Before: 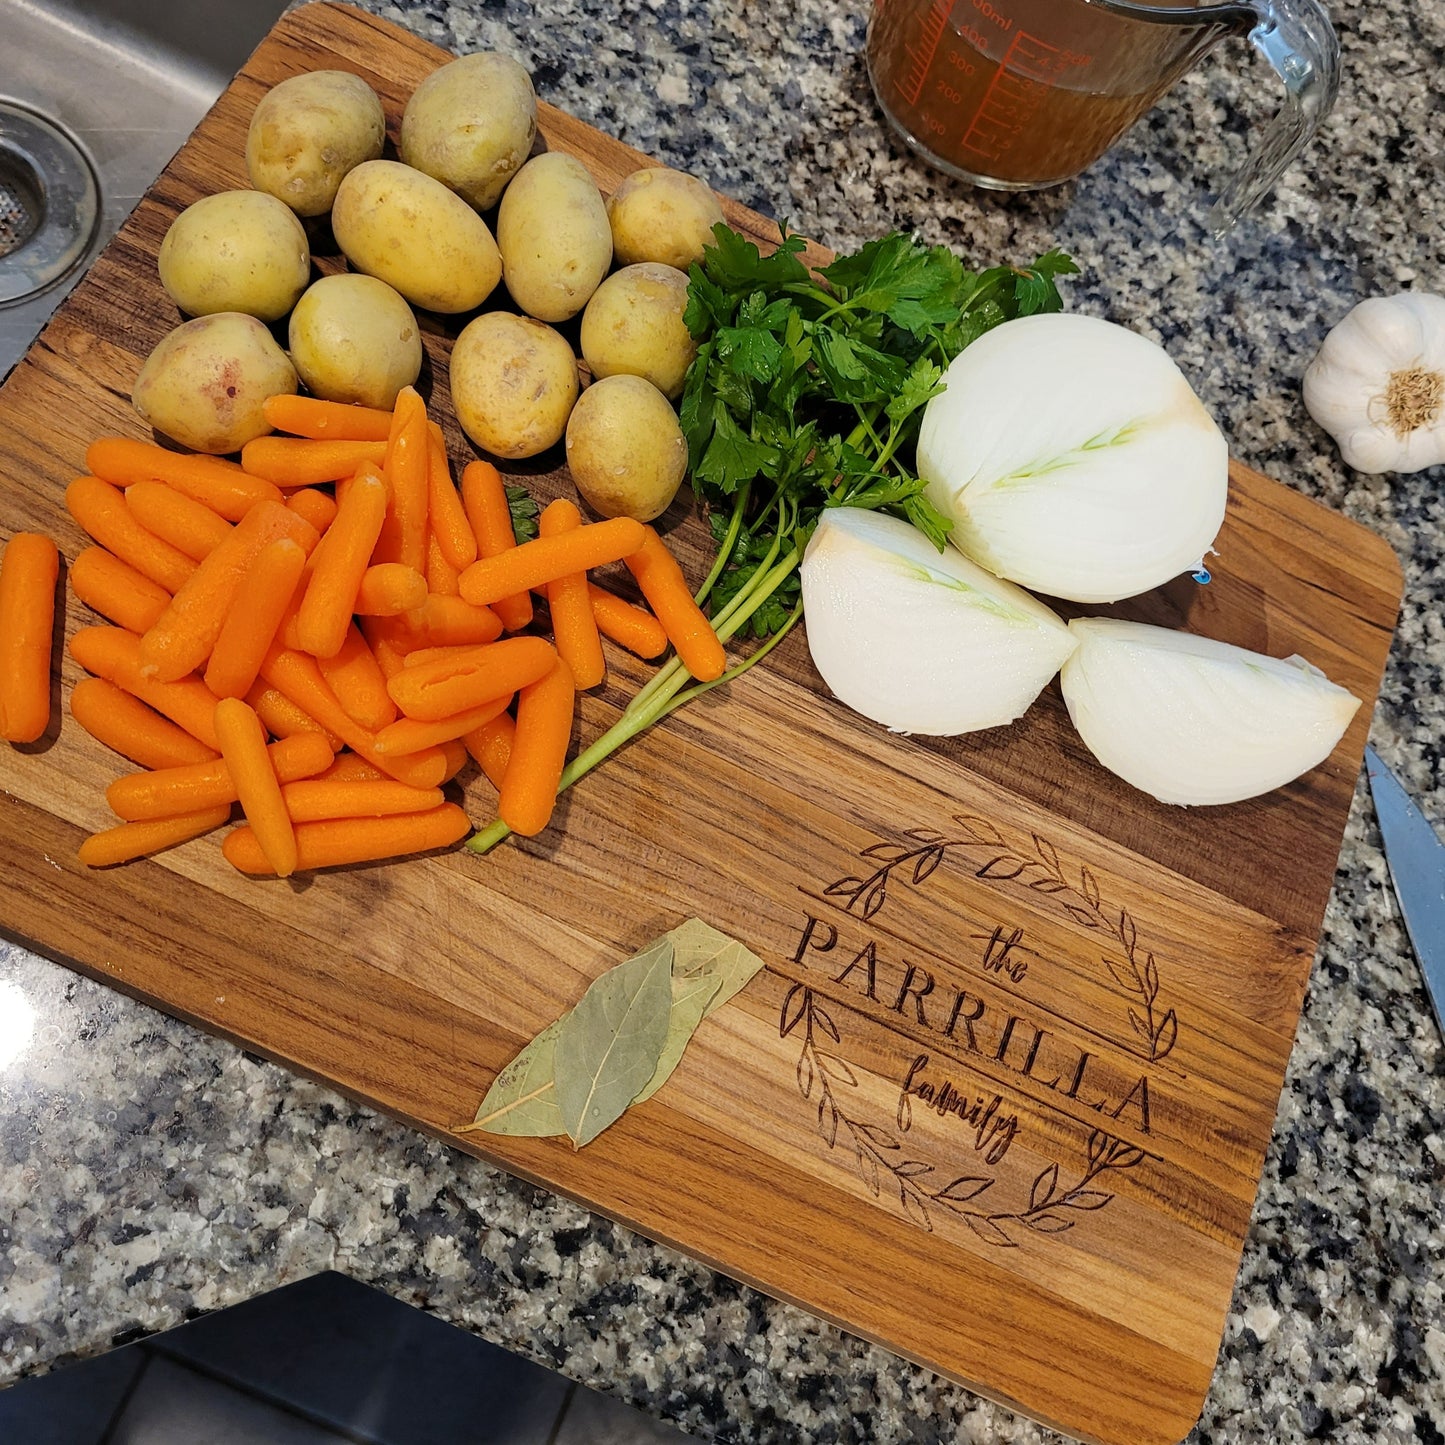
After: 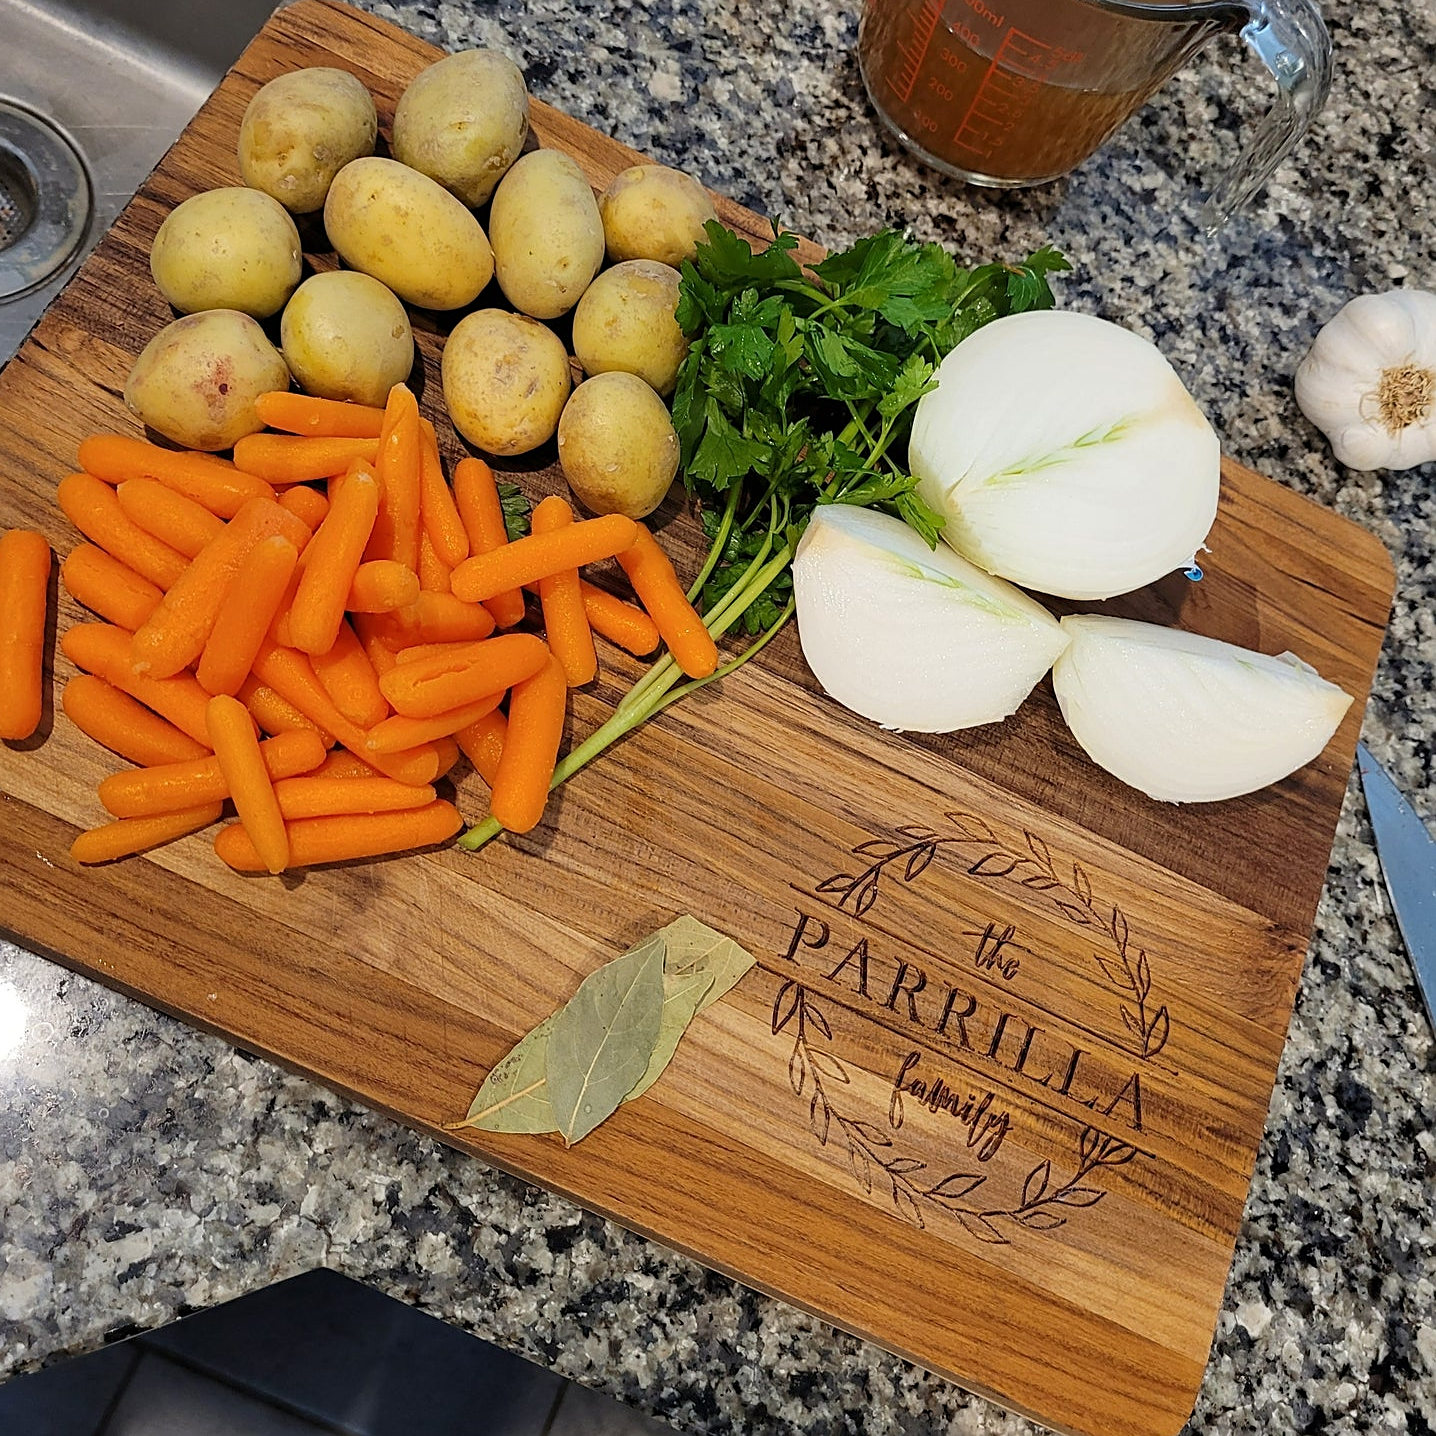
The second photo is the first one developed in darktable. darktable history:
crop and rotate: left 0.57%, top 0.222%, bottom 0.348%
sharpen: on, module defaults
color calibration: illuminant same as pipeline (D50), adaptation XYZ, x 0.347, y 0.358, temperature 5007.57 K
